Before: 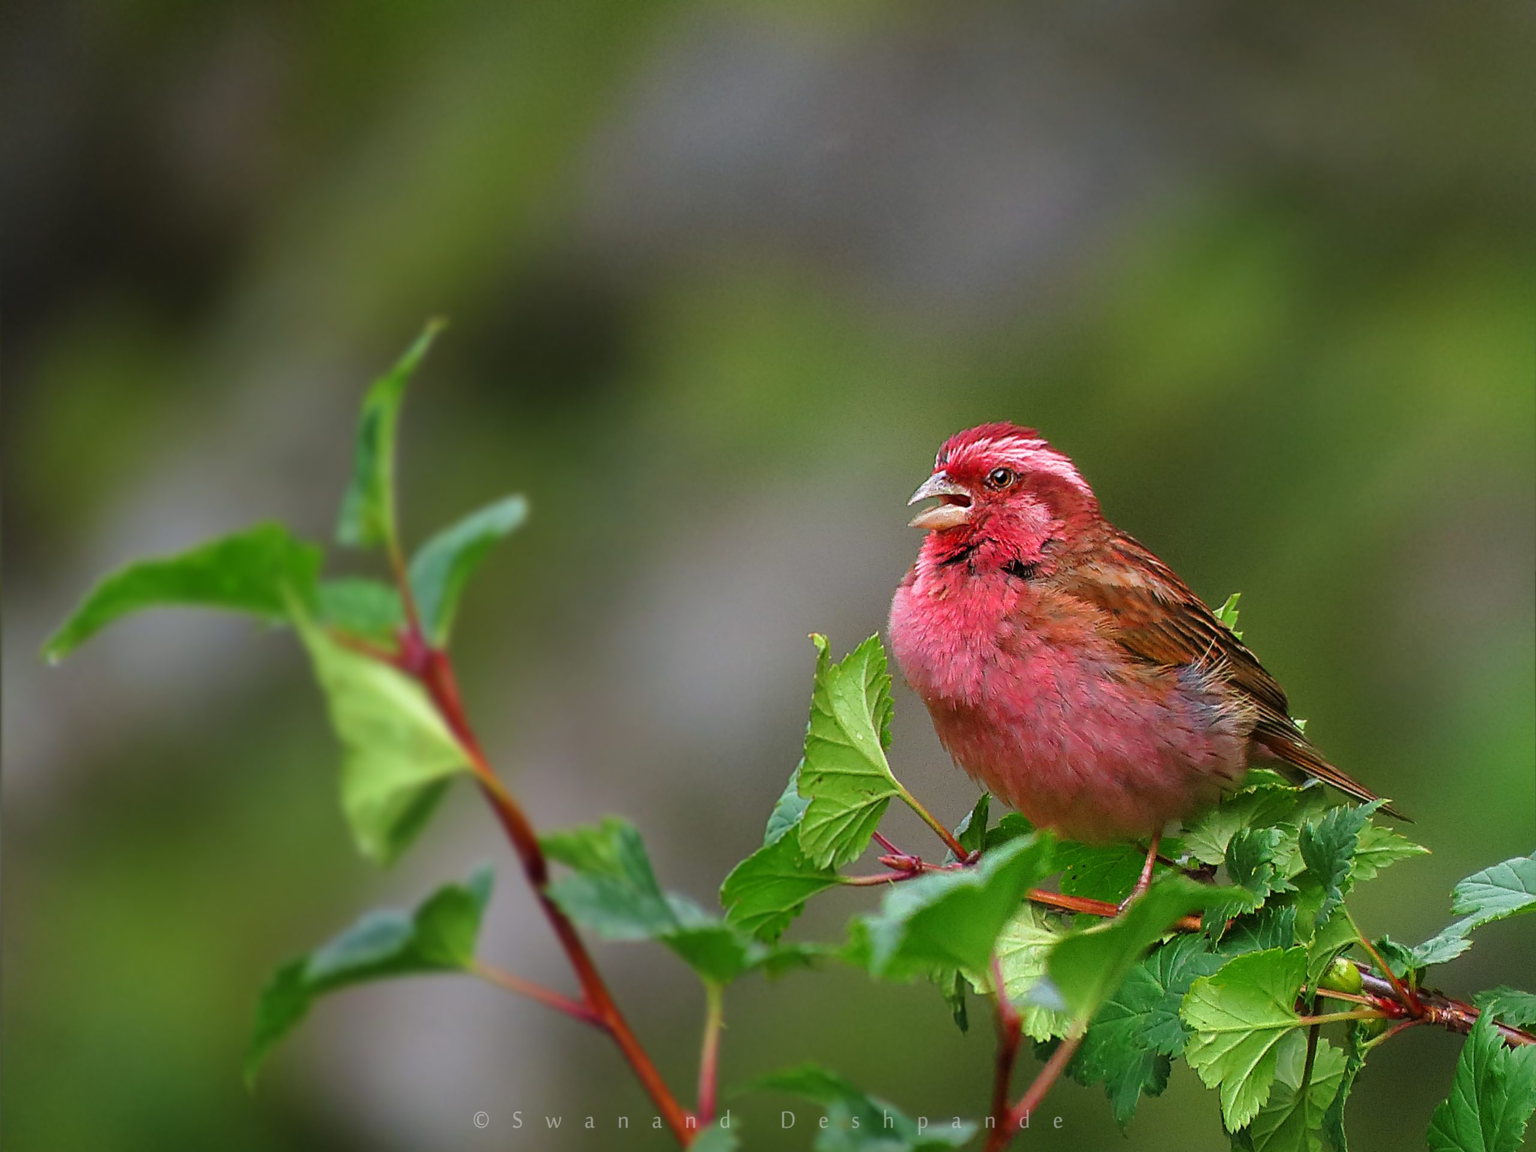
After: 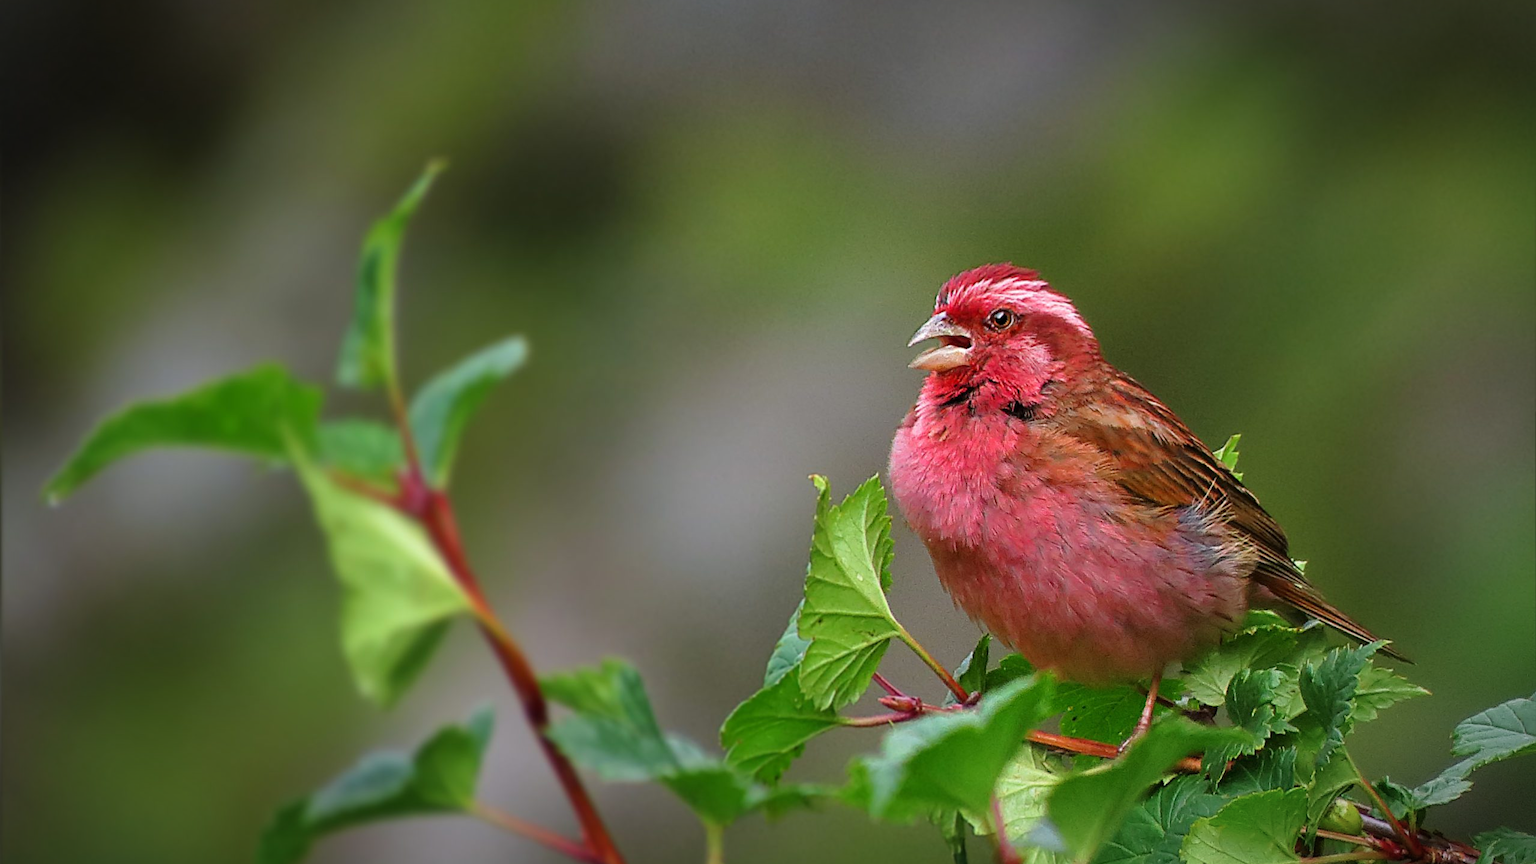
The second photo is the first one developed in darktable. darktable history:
vignetting: fall-off start 70.97%, brightness -0.584, saturation -0.118, width/height ratio 1.333
crop: top 13.819%, bottom 11.169%
